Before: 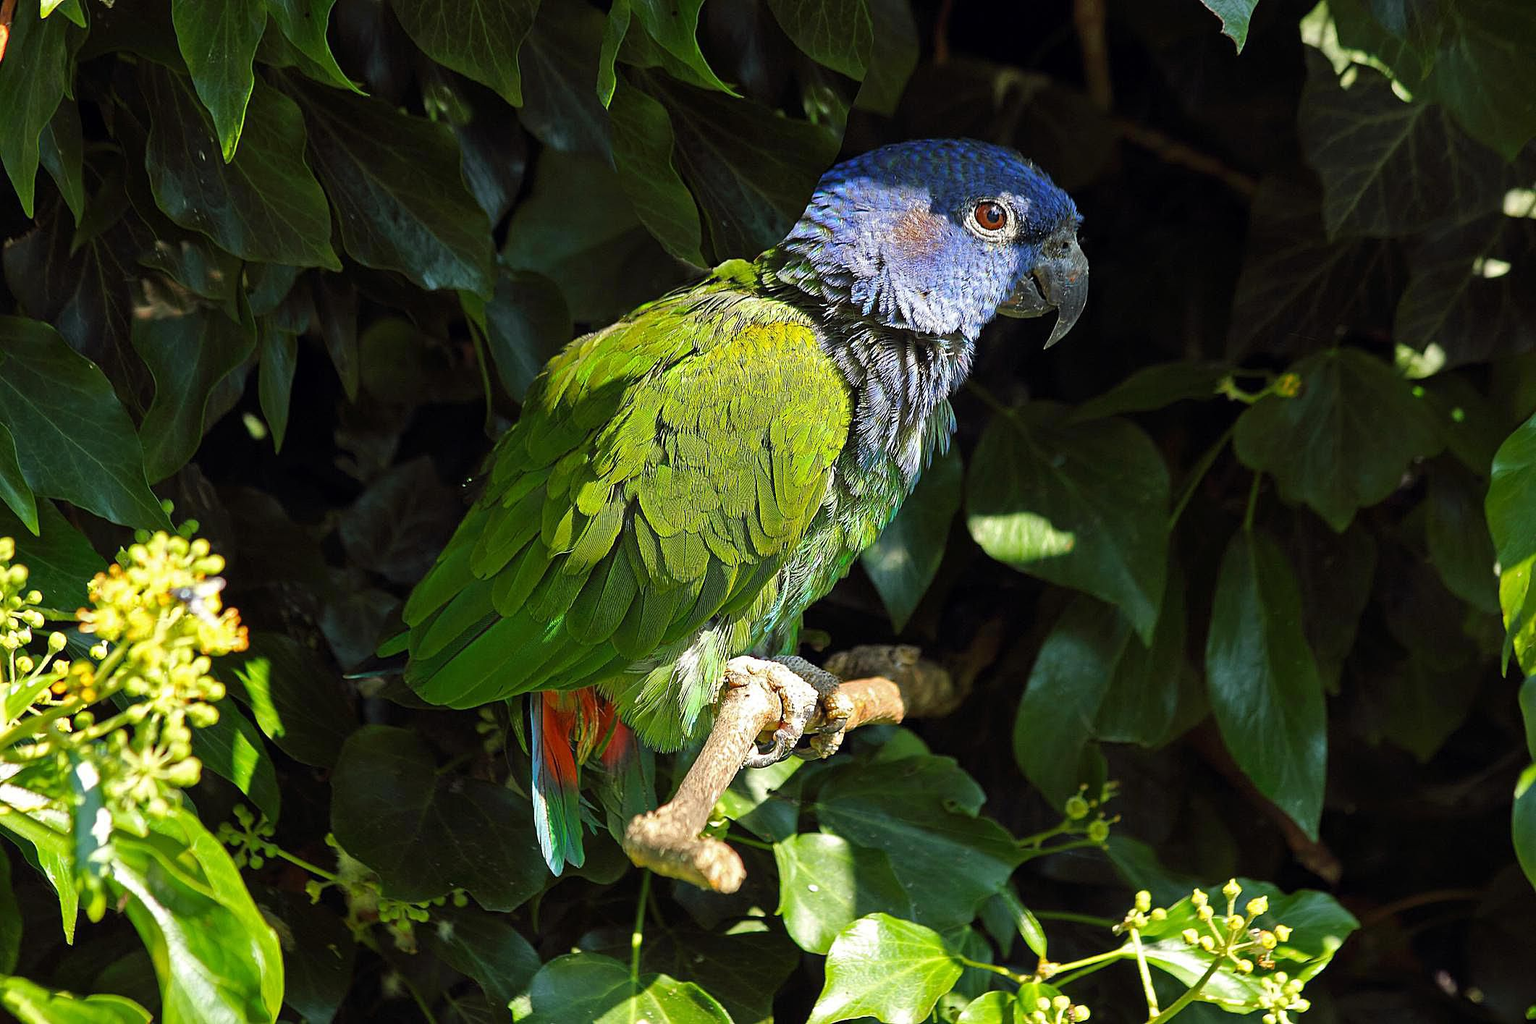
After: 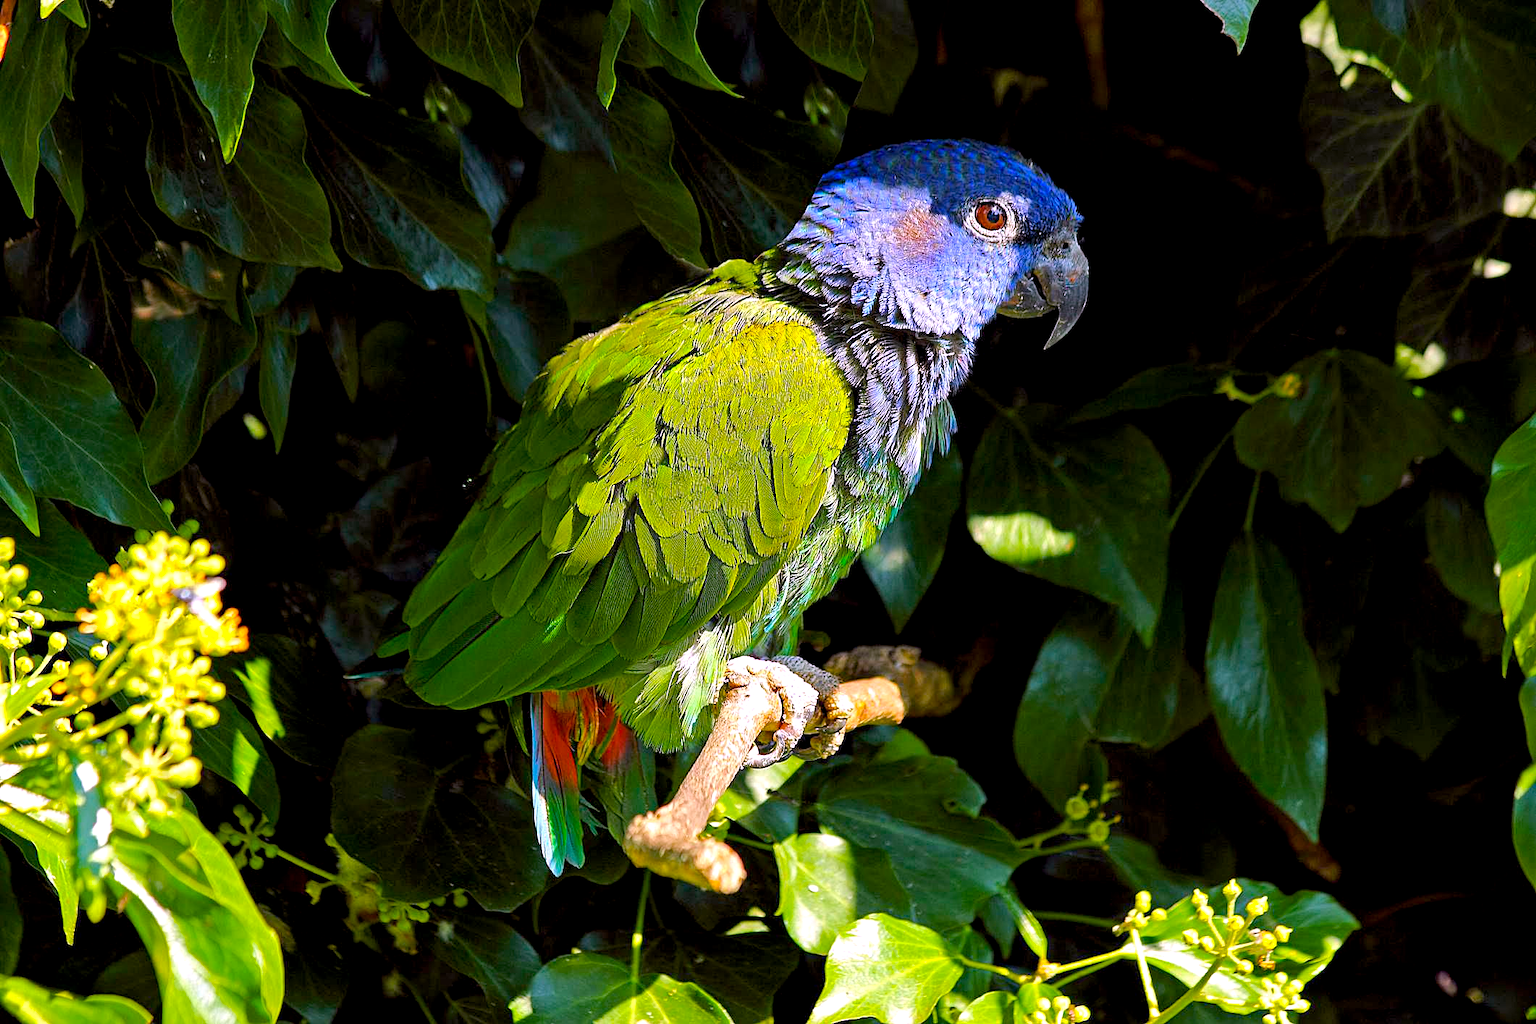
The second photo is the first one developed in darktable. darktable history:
white balance: red 1.066, blue 1.119
exposure: black level correction 0.007, exposure 0.159 EV, compensate highlight preservation false
color balance rgb: perceptual saturation grading › global saturation 25%, perceptual brilliance grading › mid-tones 10%, perceptual brilliance grading › shadows 15%, global vibrance 20%
